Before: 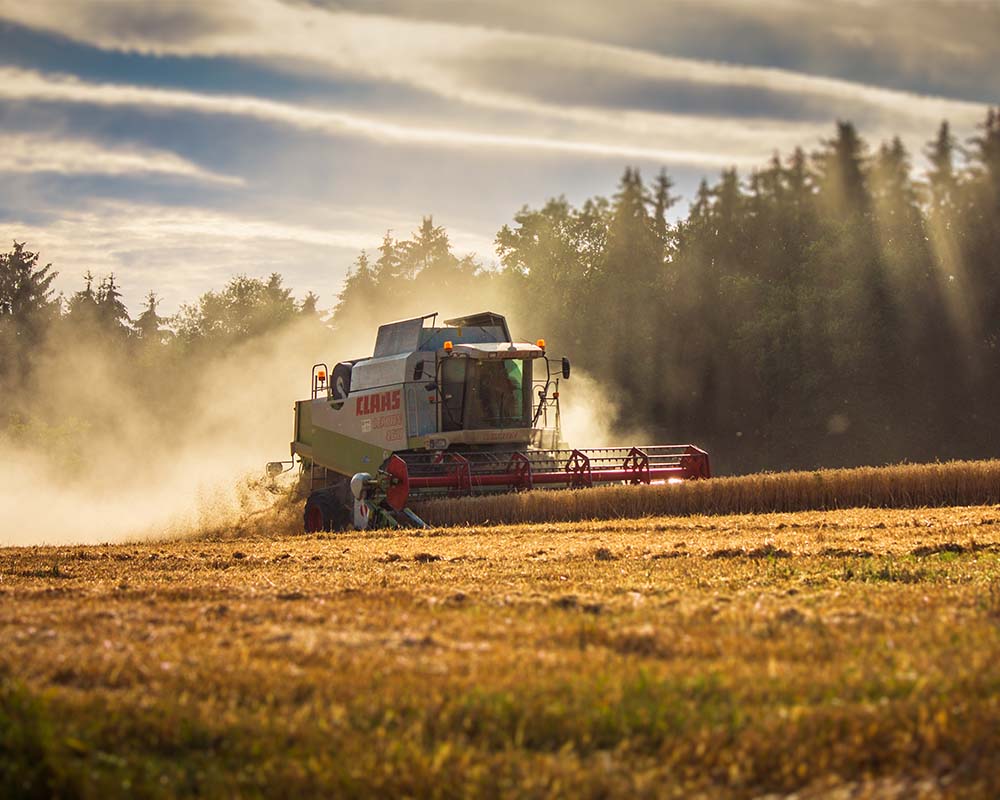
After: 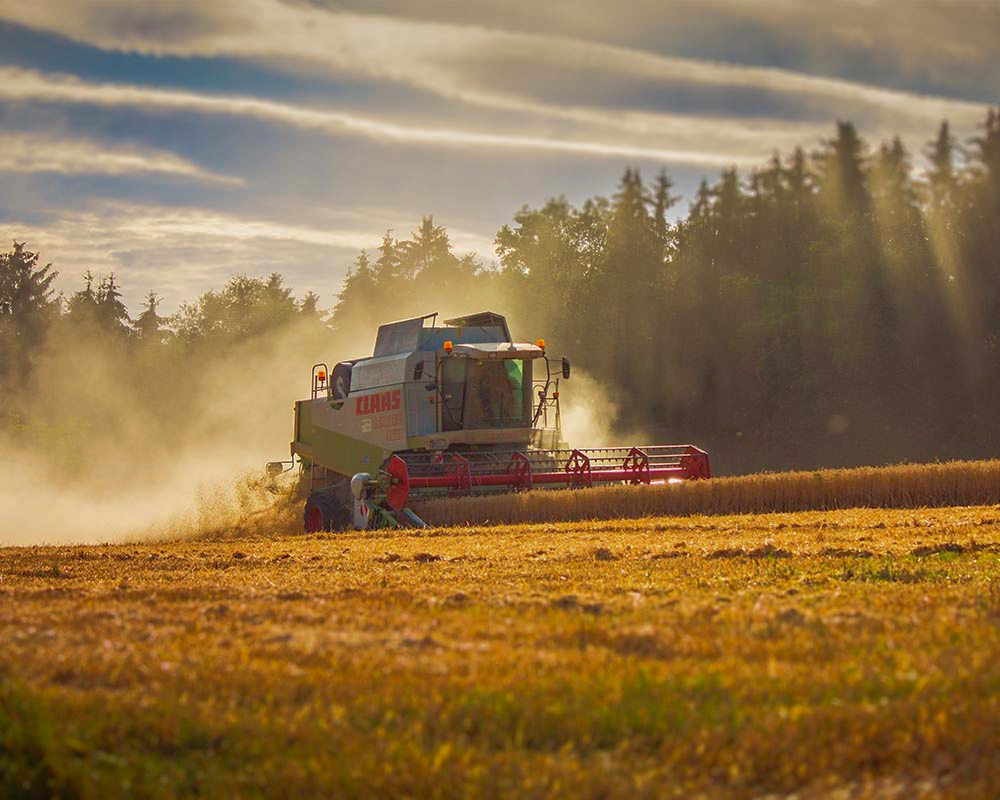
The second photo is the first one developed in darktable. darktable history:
contrast brightness saturation: contrast -0.09, brightness -0.07, saturation 0.09
shadows and highlights: radius 0.1, white point adjustment 1.65, soften with gaussian
